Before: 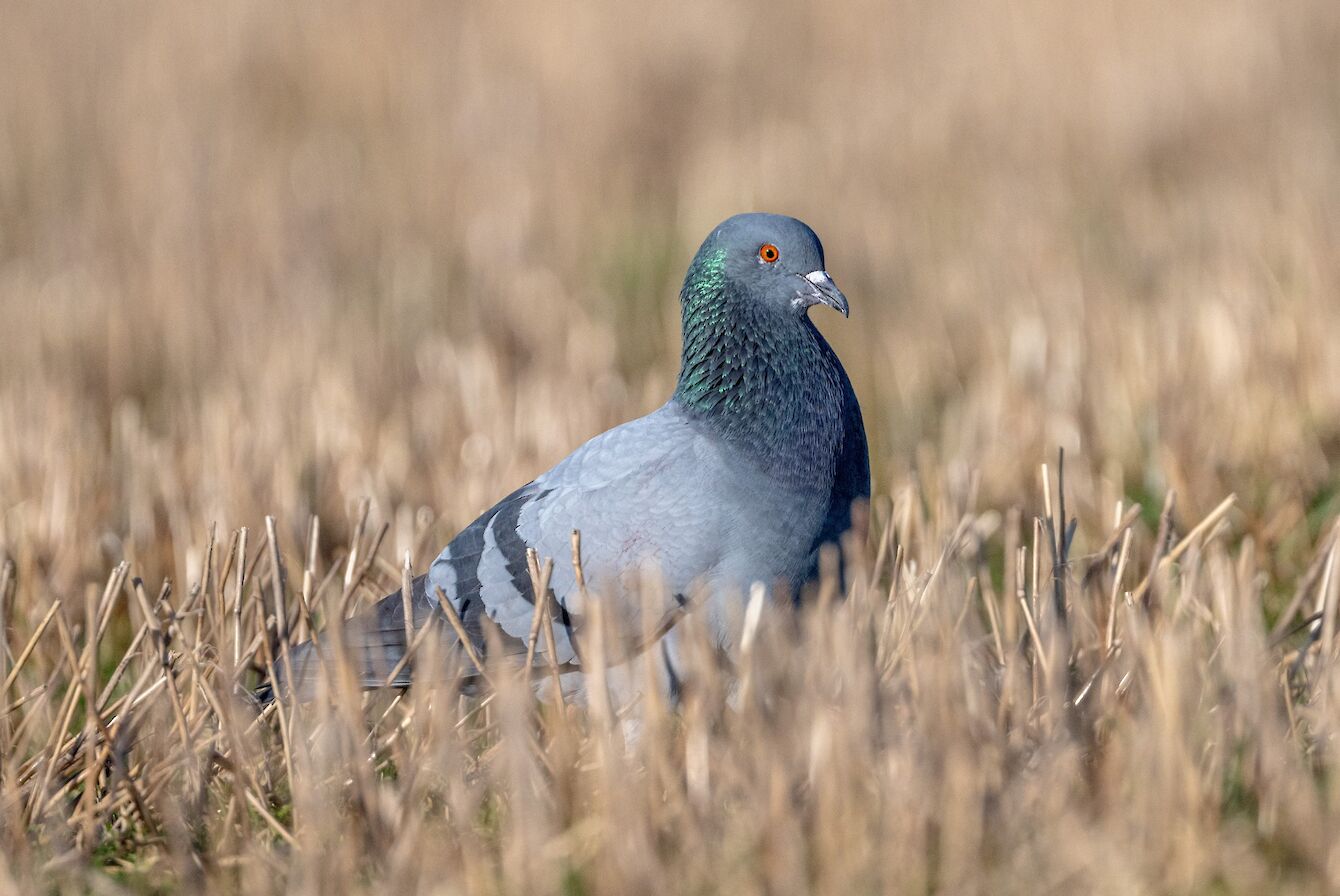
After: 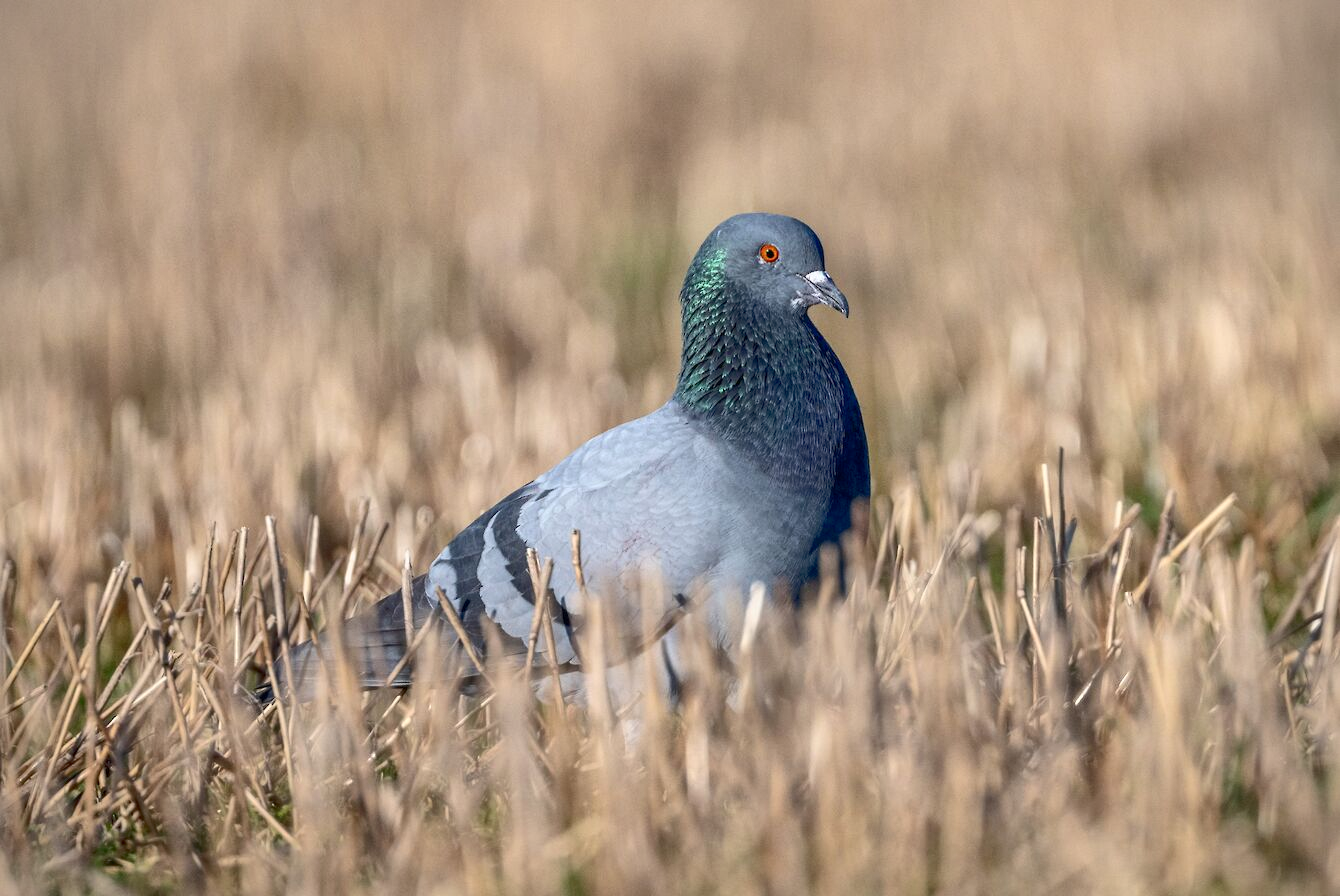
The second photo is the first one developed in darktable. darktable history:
shadows and highlights: on, module defaults
vignetting: fall-off radius 81.1%, brightness -0.405, saturation -0.307, dithering 16-bit output
contrast brightness saturation: contrast 0.223
